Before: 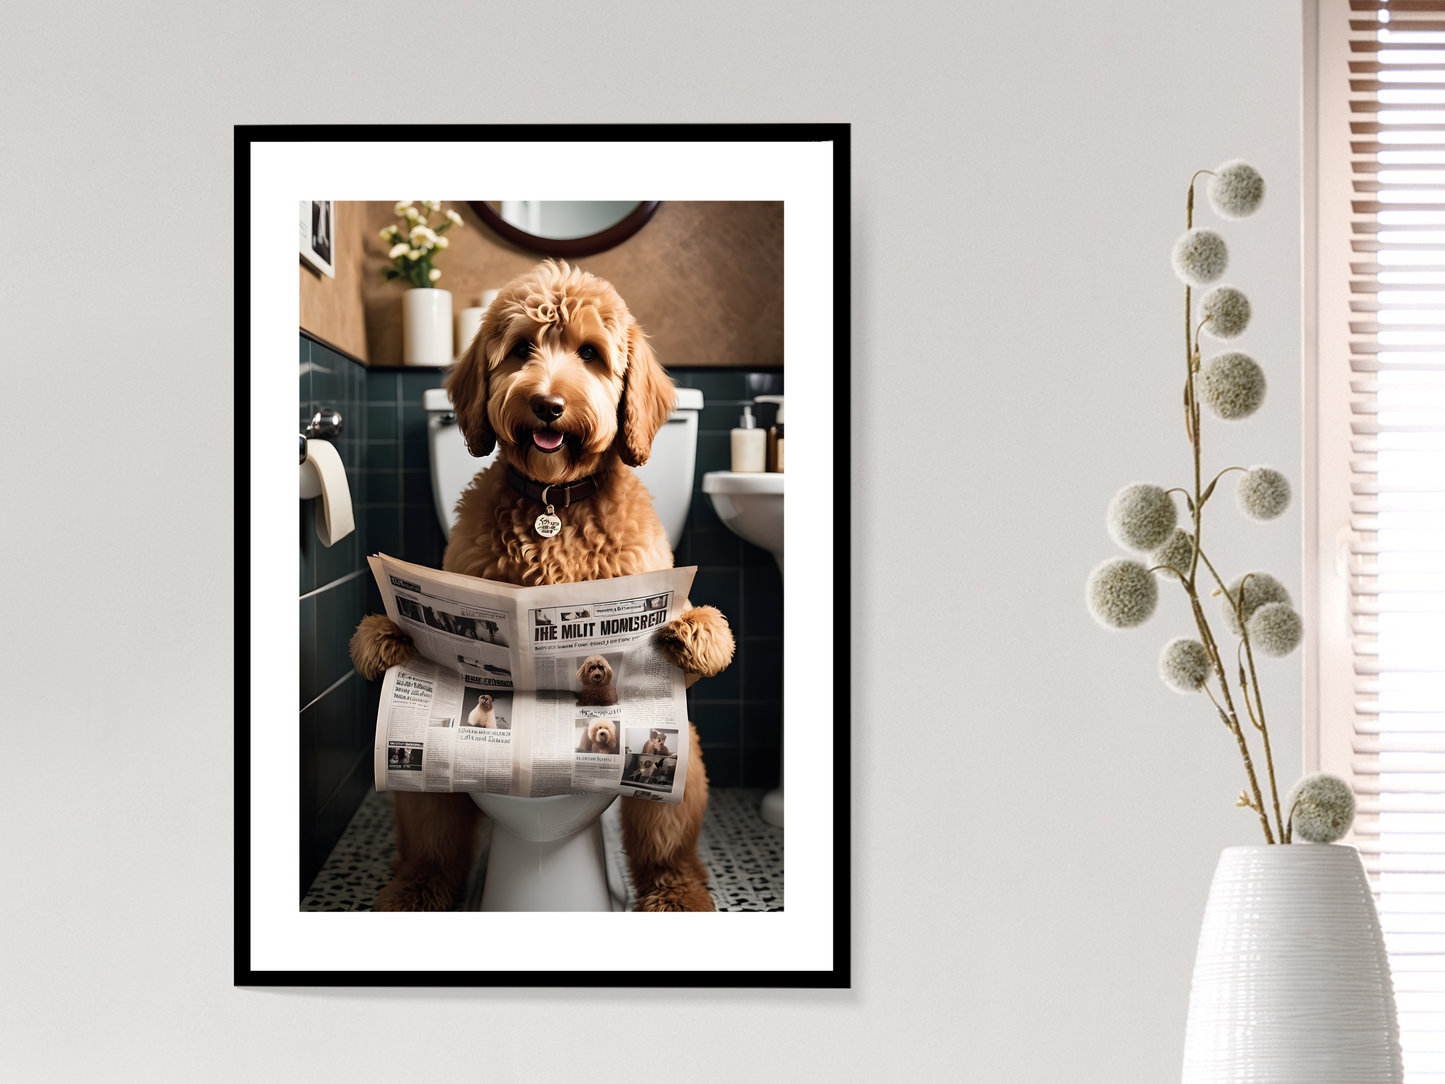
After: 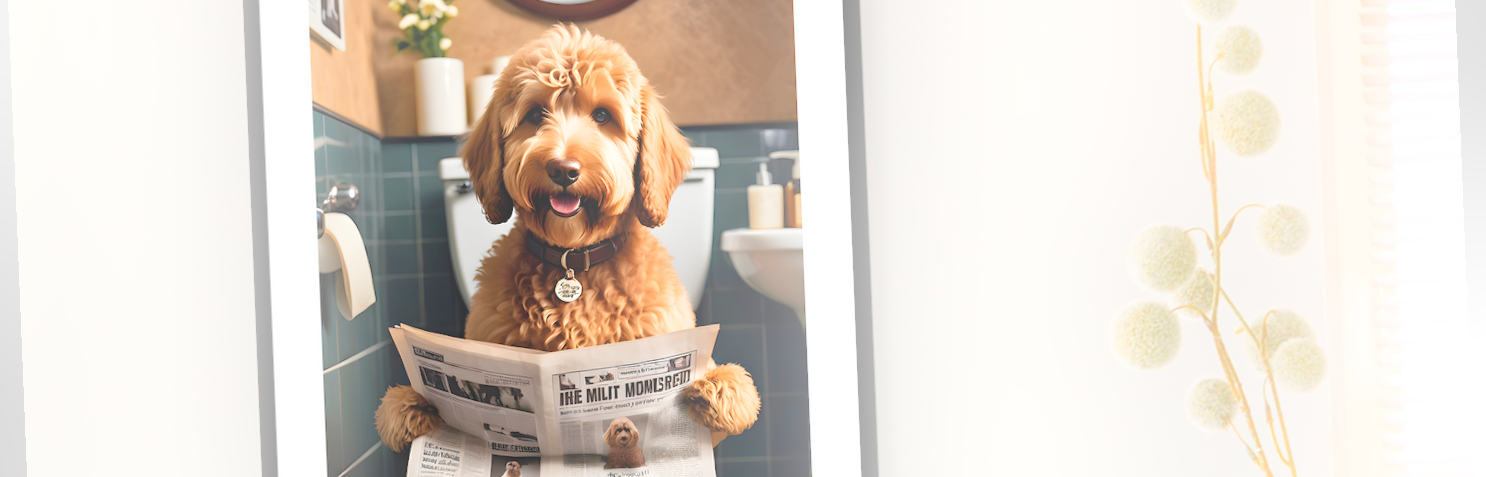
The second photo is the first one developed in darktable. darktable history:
rotate and perspective: rotation -2.29°, automatic cropping off
crop and rotate: top 23.84%, bottom 34.294%
tone equalizer: -8 EV 1 EV, -7 EV 1 EV, -6 EV 1 EV, -5 EV 1 EV, -4 EV 1 EV, -3 EV 0.75 EV, -2 EV 0.5 EV, -1 EV 0.25 EV
bloom: on, module defaults
